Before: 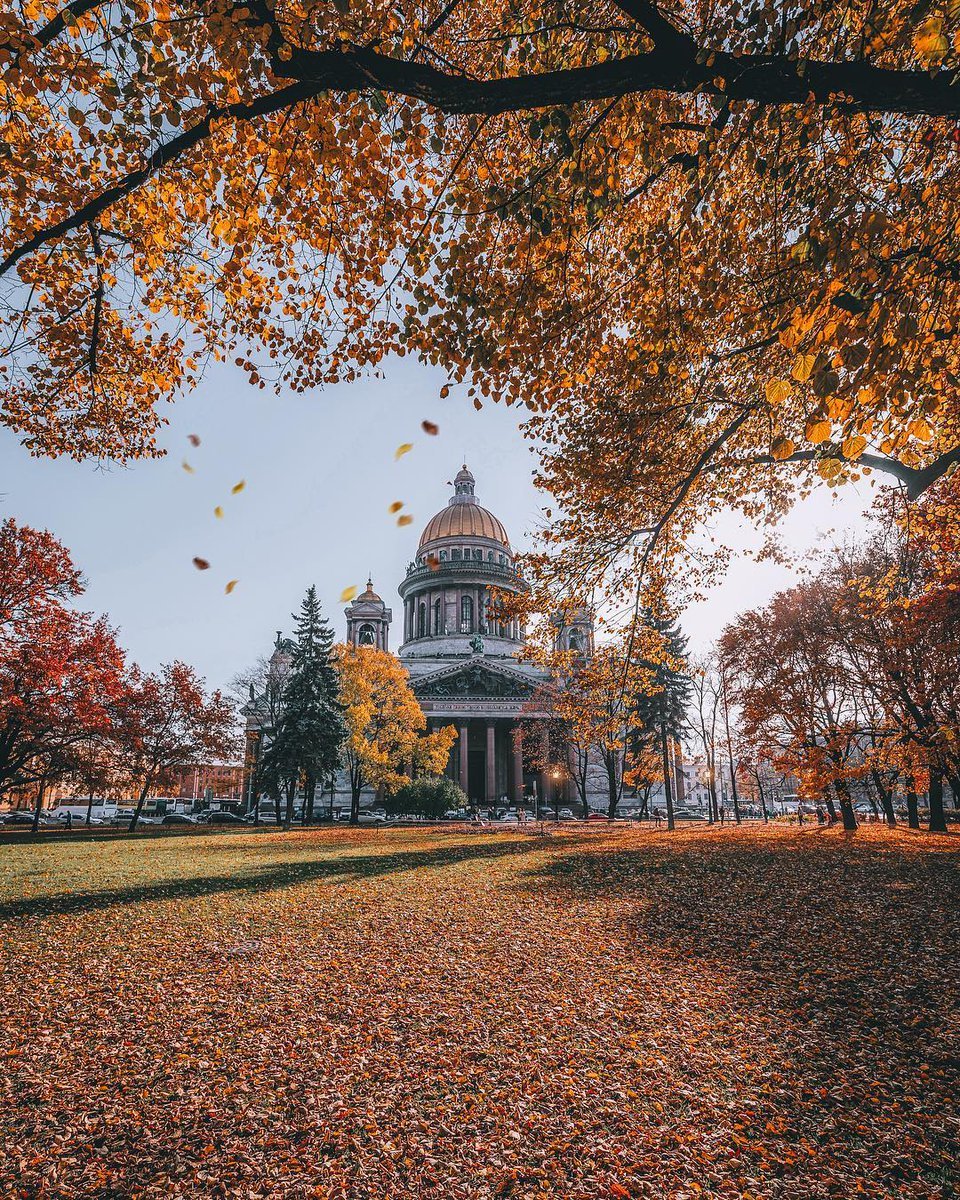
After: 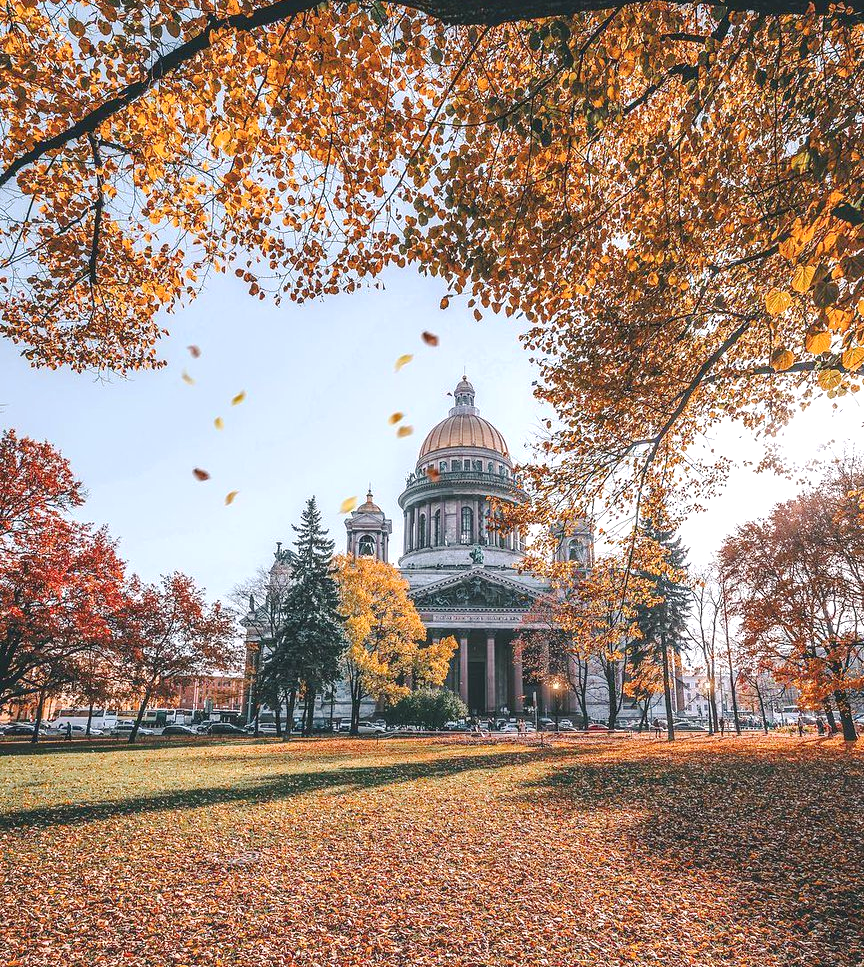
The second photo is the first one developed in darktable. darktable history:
crop: top 7.442%, right 9.917%, bottom 11.944%
base curve: curves: ch0 [(0, 0) (0.262, 0.32) (0.722, 0.705) (1, 1)], preserve colors none
exposure: black level correction -0.001, exposure 0.543 EV, compensate exposure bias true, compensate highlight preservation false
